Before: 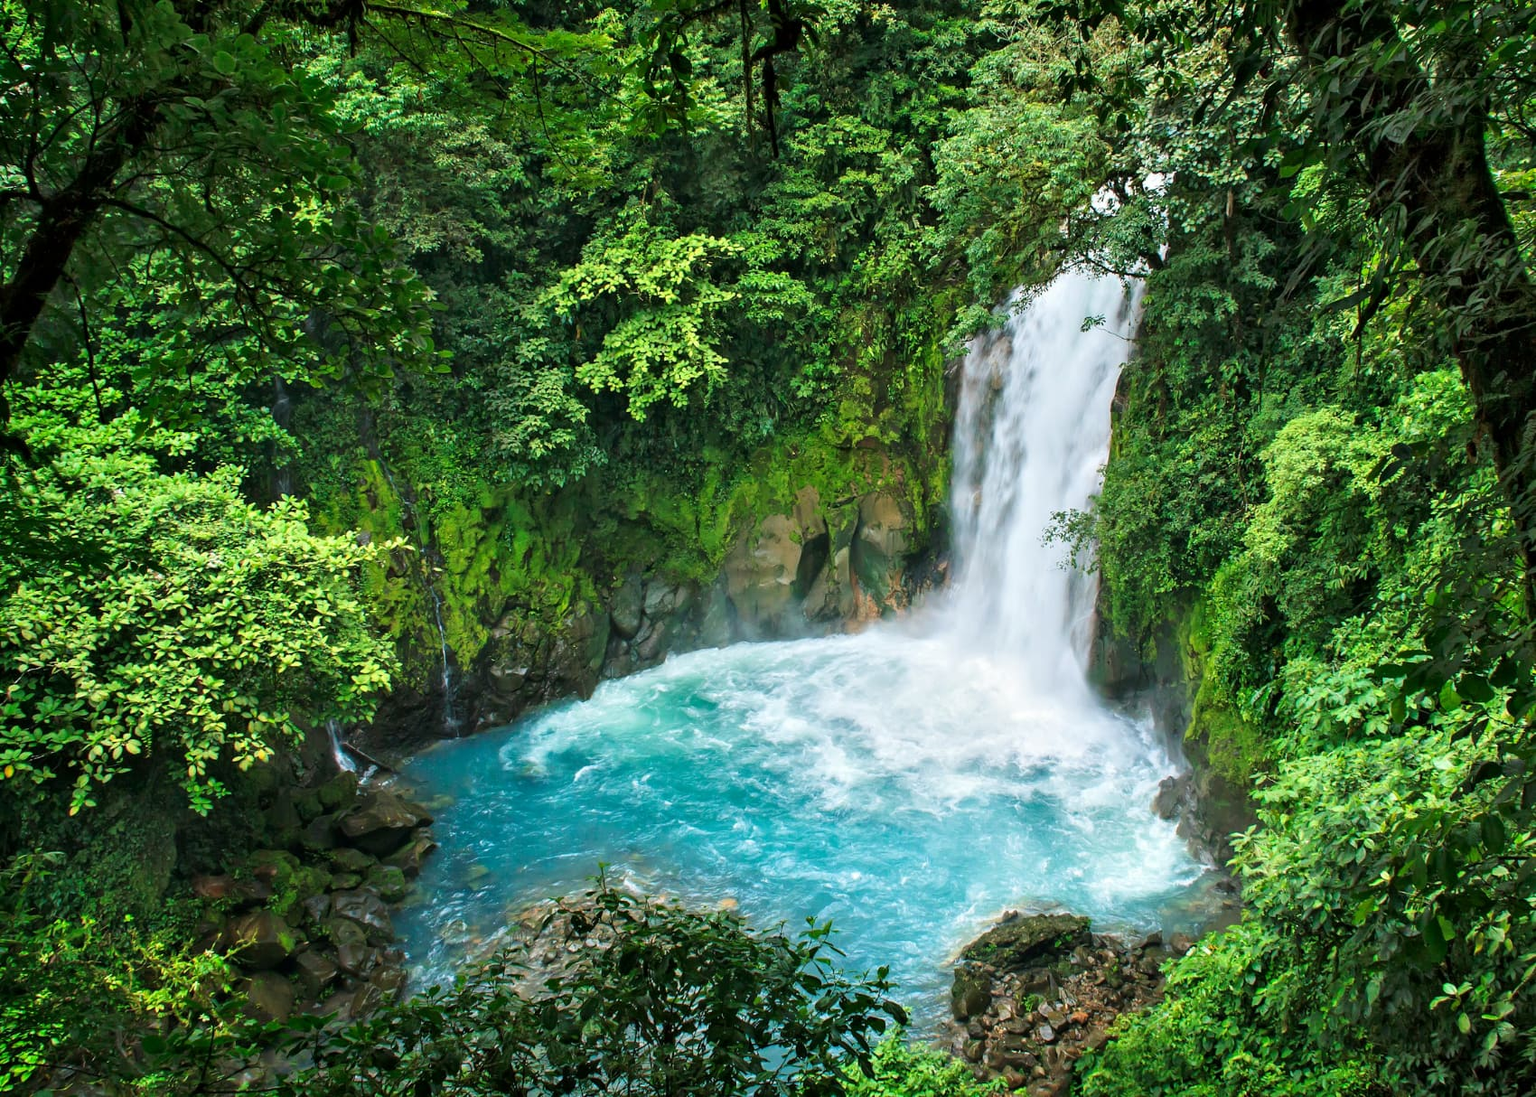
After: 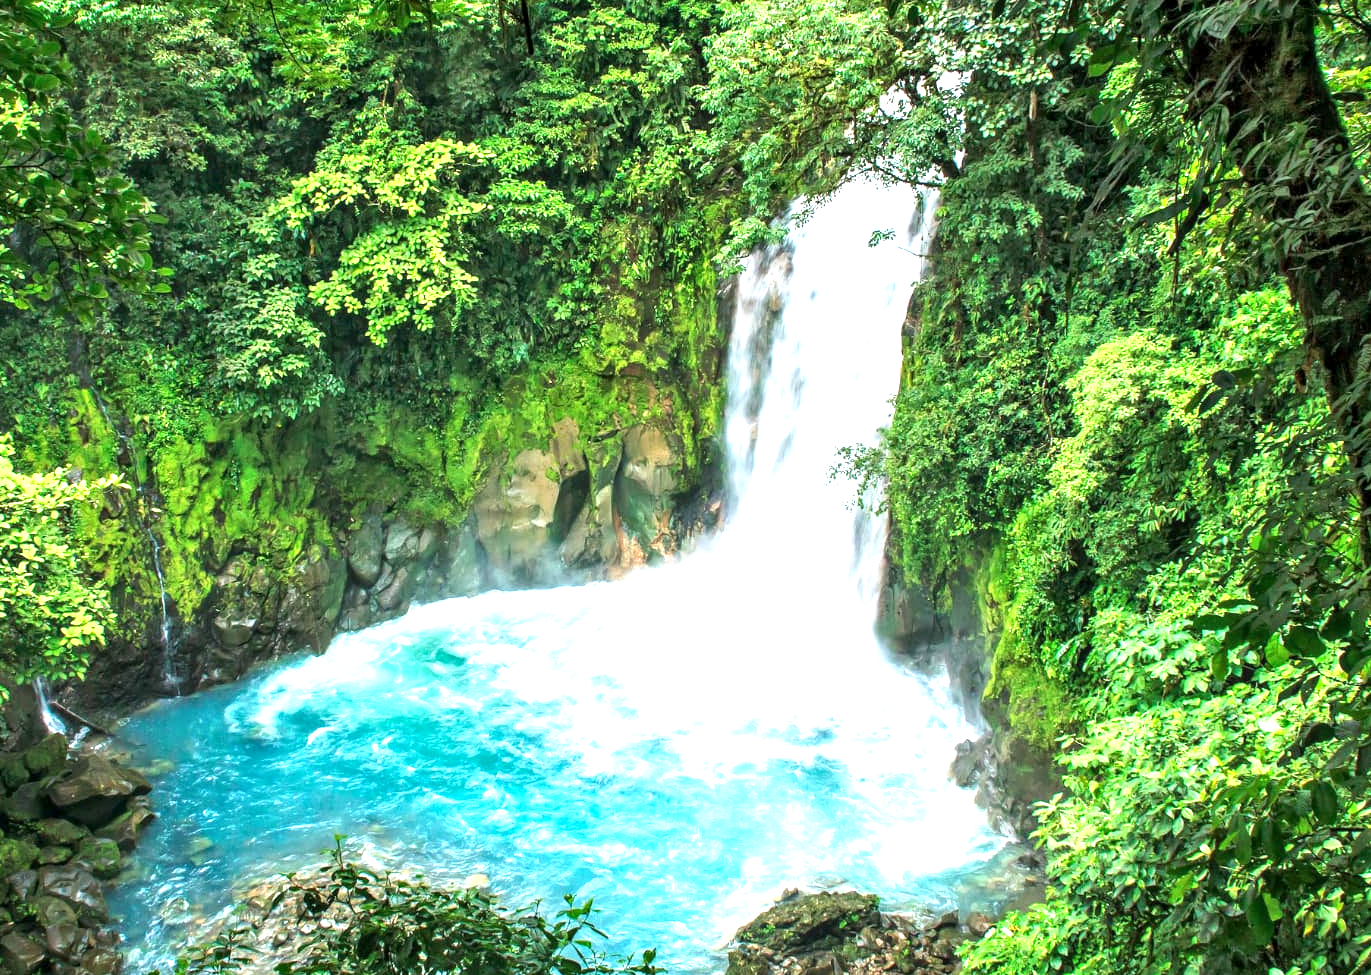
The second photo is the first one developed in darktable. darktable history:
crop: left 19.321%, top 9.903%, right 0.001%, bottom 9.747%
exposure: black level correction 0, exposure 1.2 EV, compensate highlight preservation false
local contrast: on, module defaults
